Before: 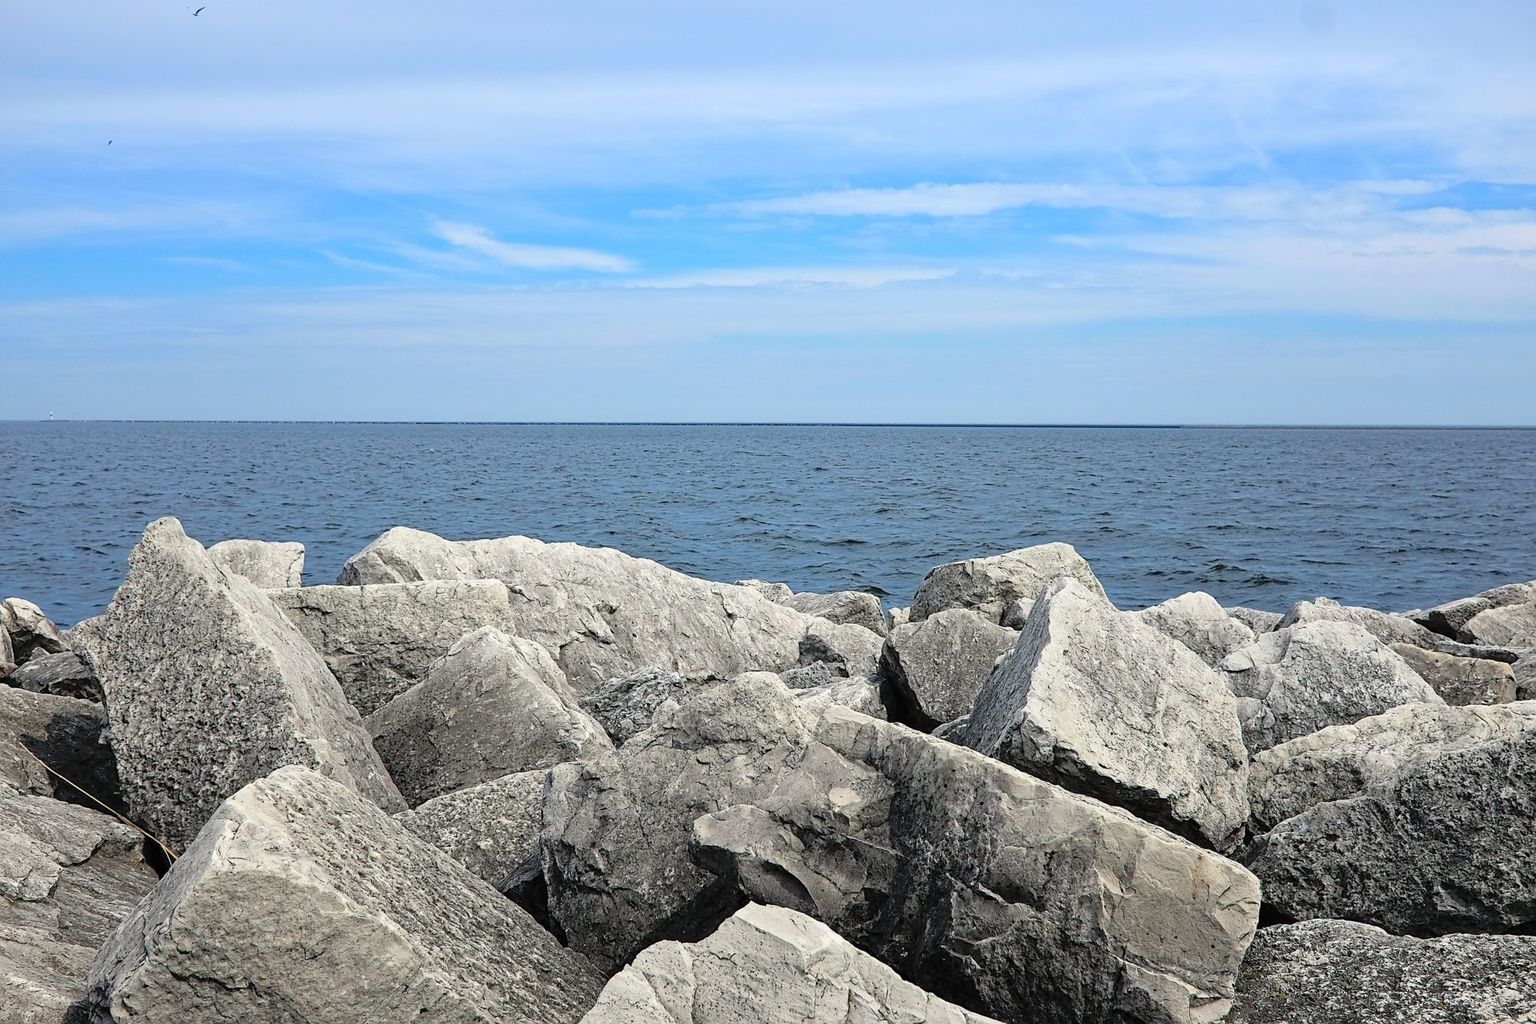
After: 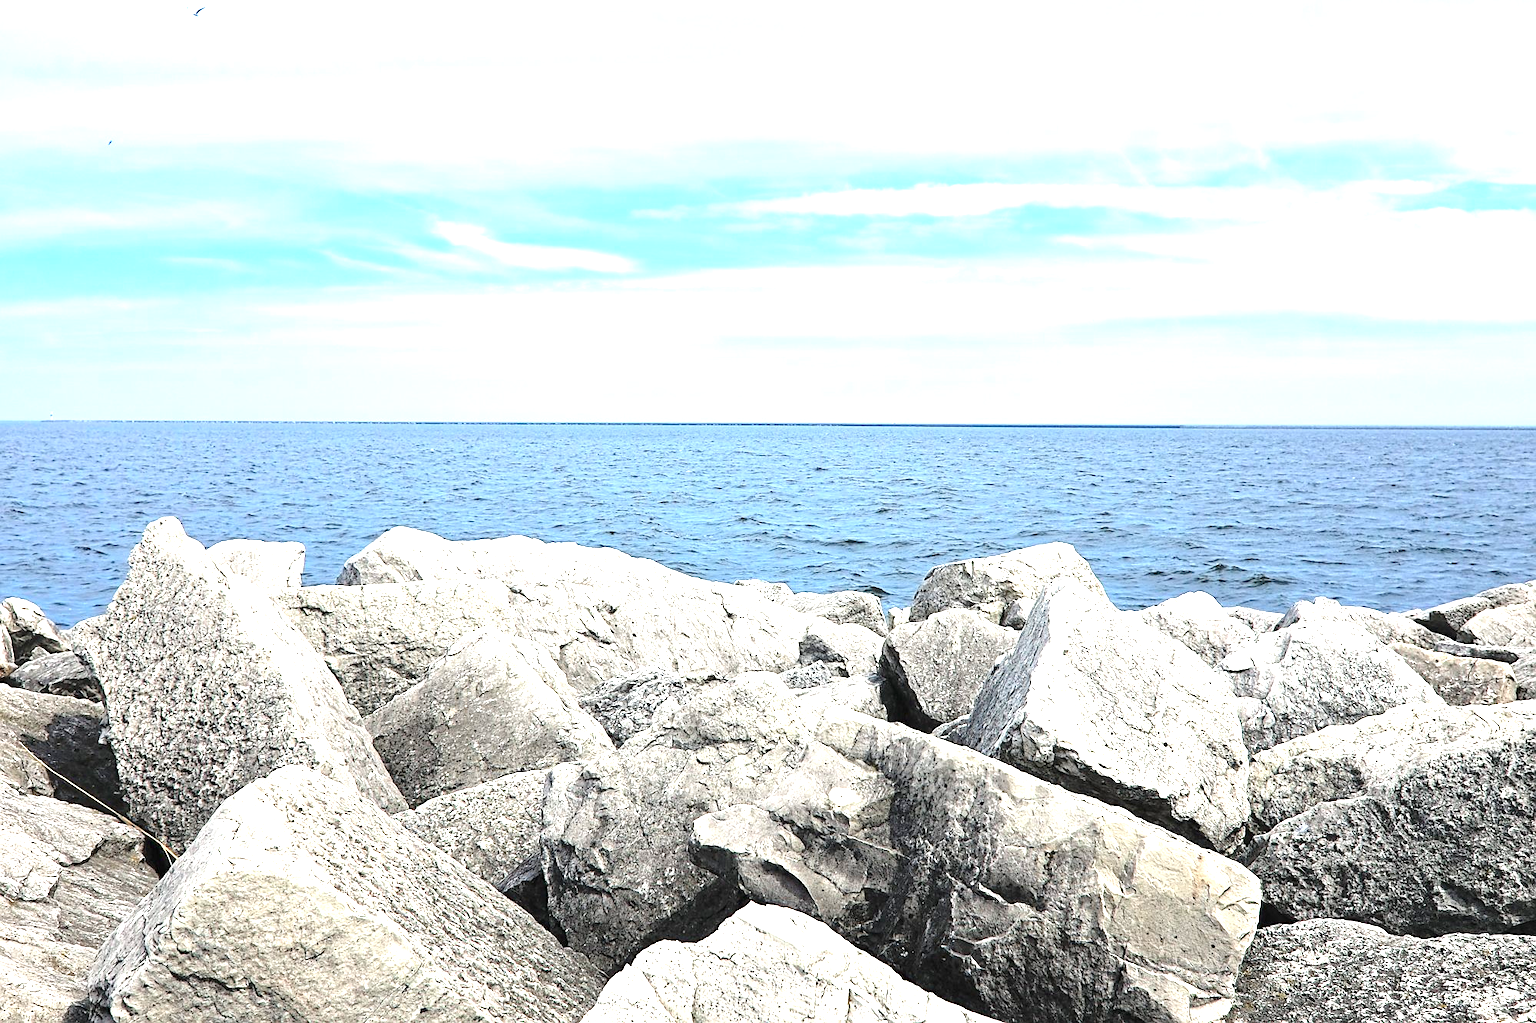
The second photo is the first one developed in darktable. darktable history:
exposure: black level correction 0, exposure 1.469 EV, compensate highlight preservation false
